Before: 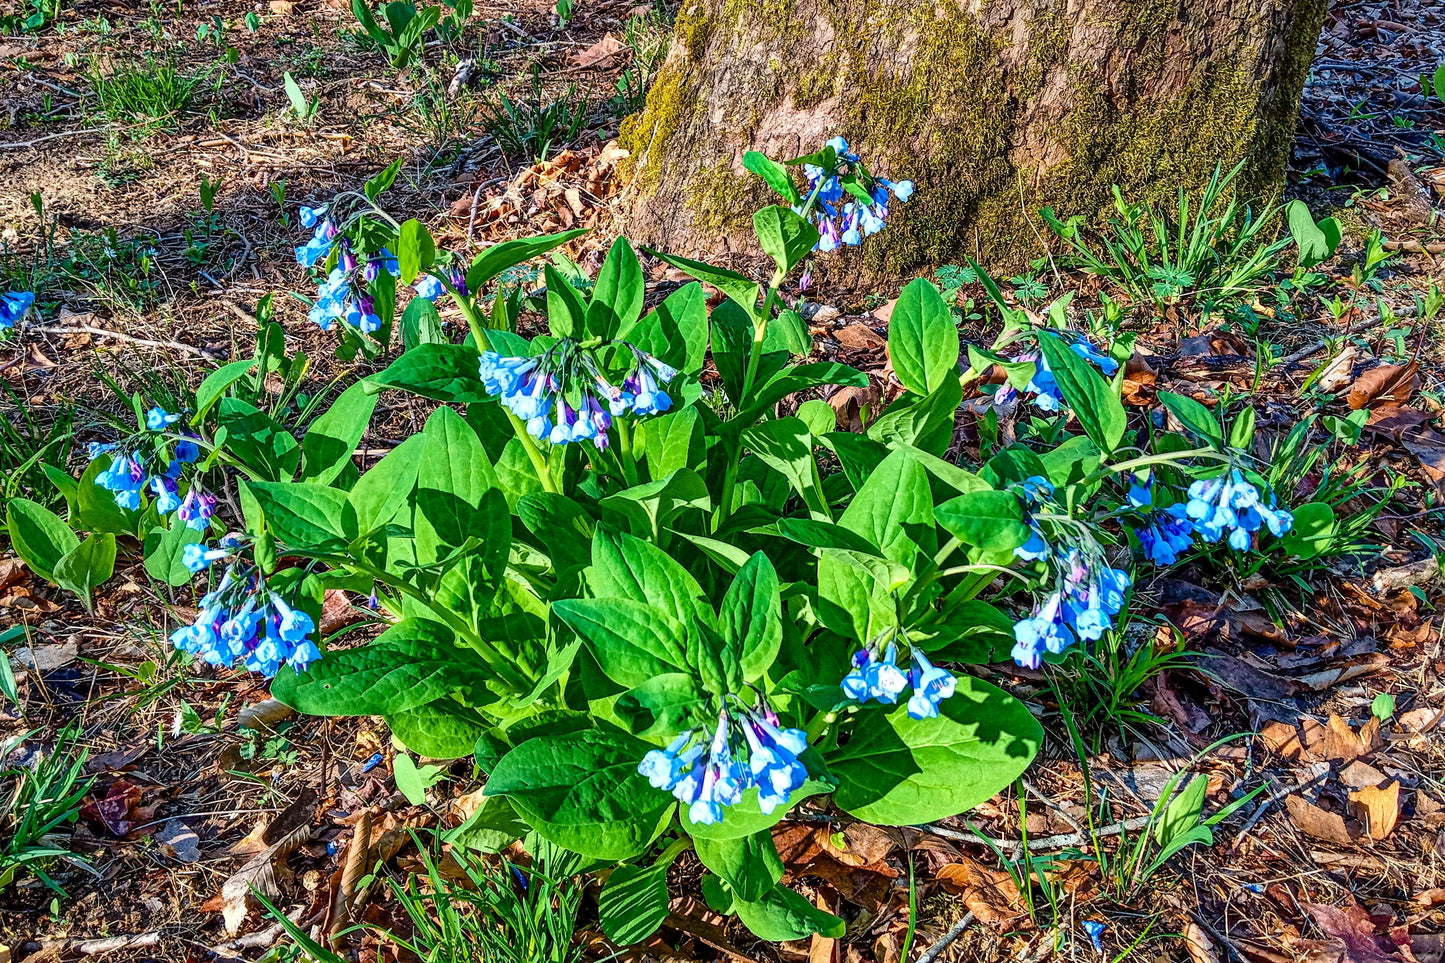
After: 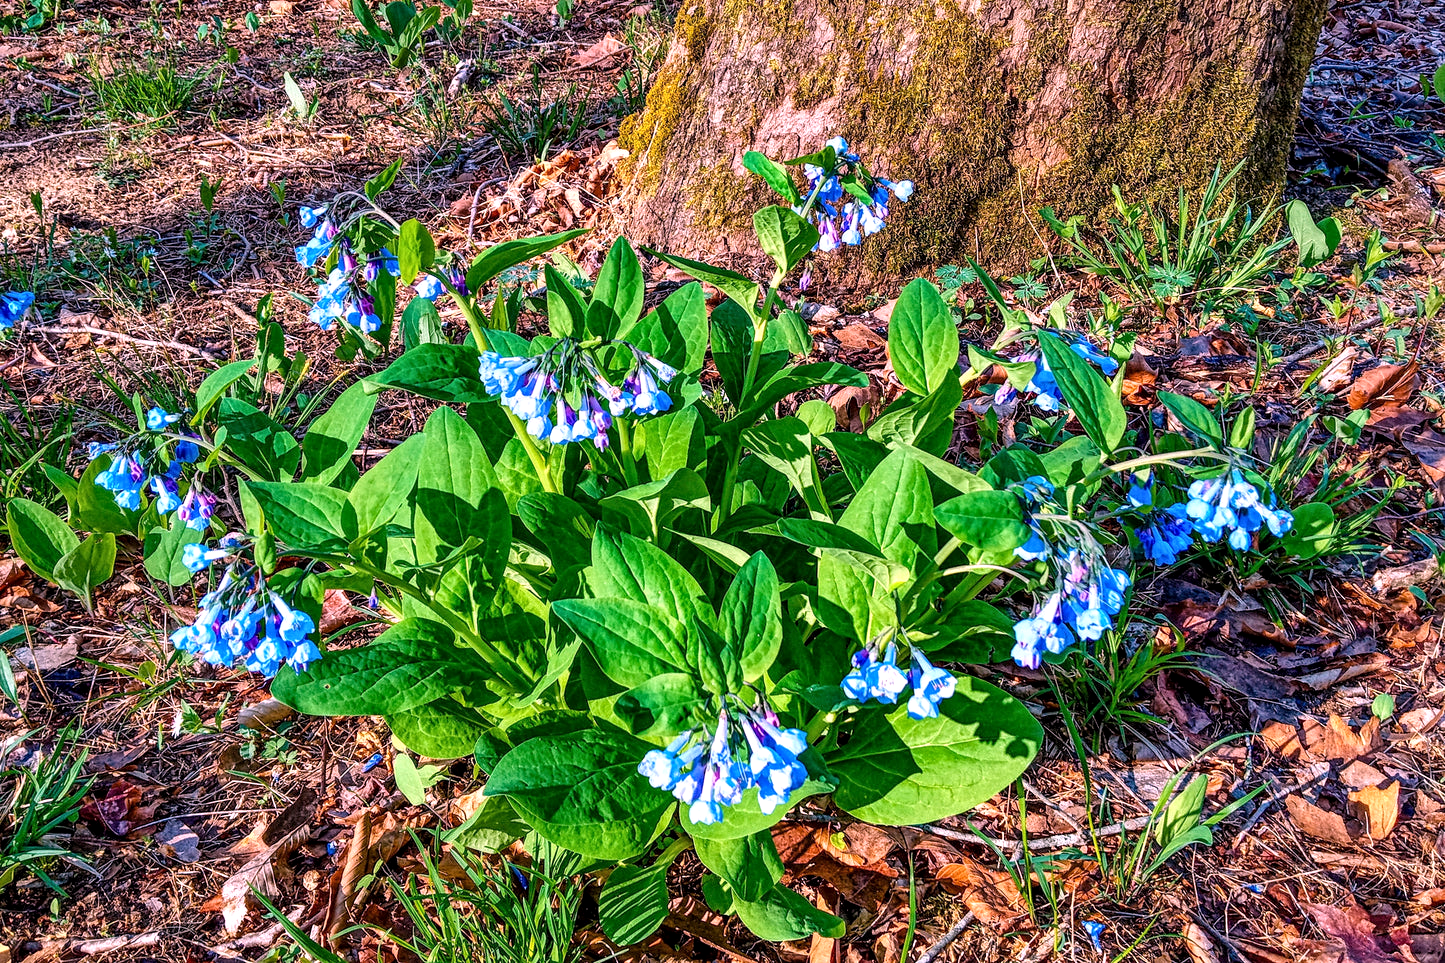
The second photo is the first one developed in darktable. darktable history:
white balance: red 1.188, blue 1.11
local contrast: highlights 100%, shadows 100%, detail 131%, midtone range 0.2
